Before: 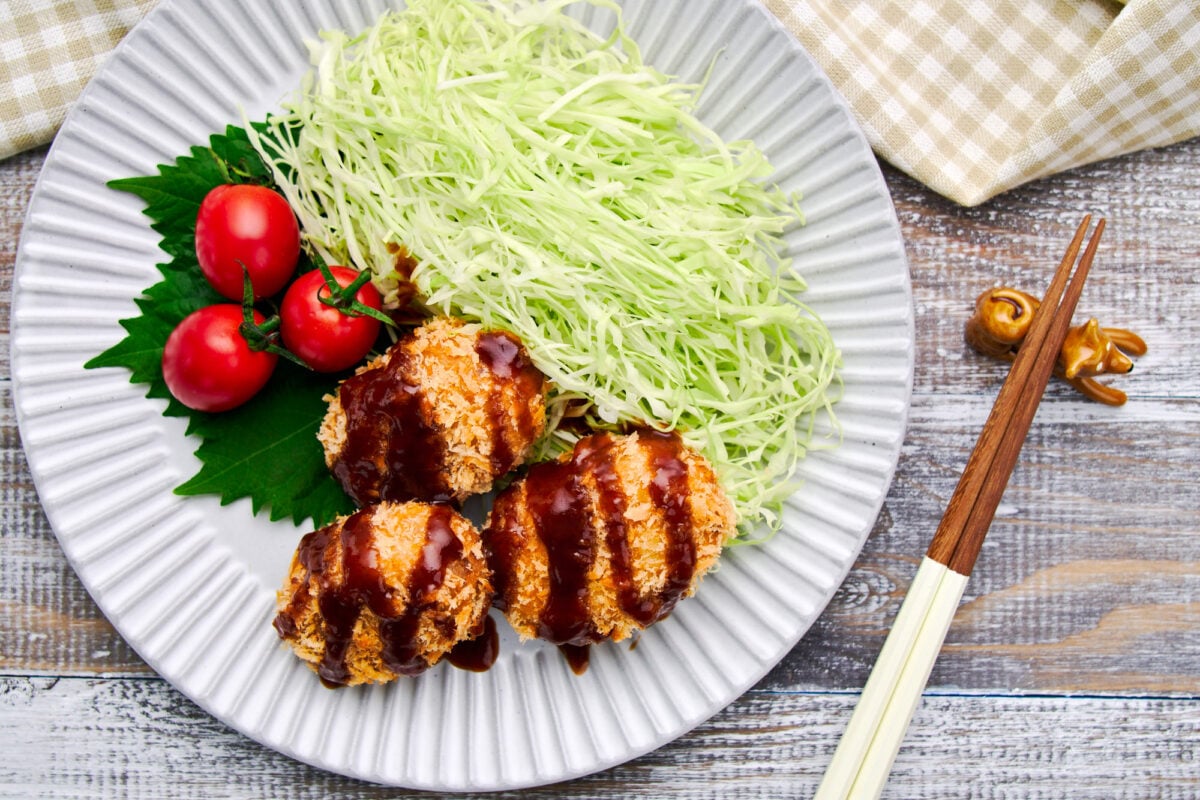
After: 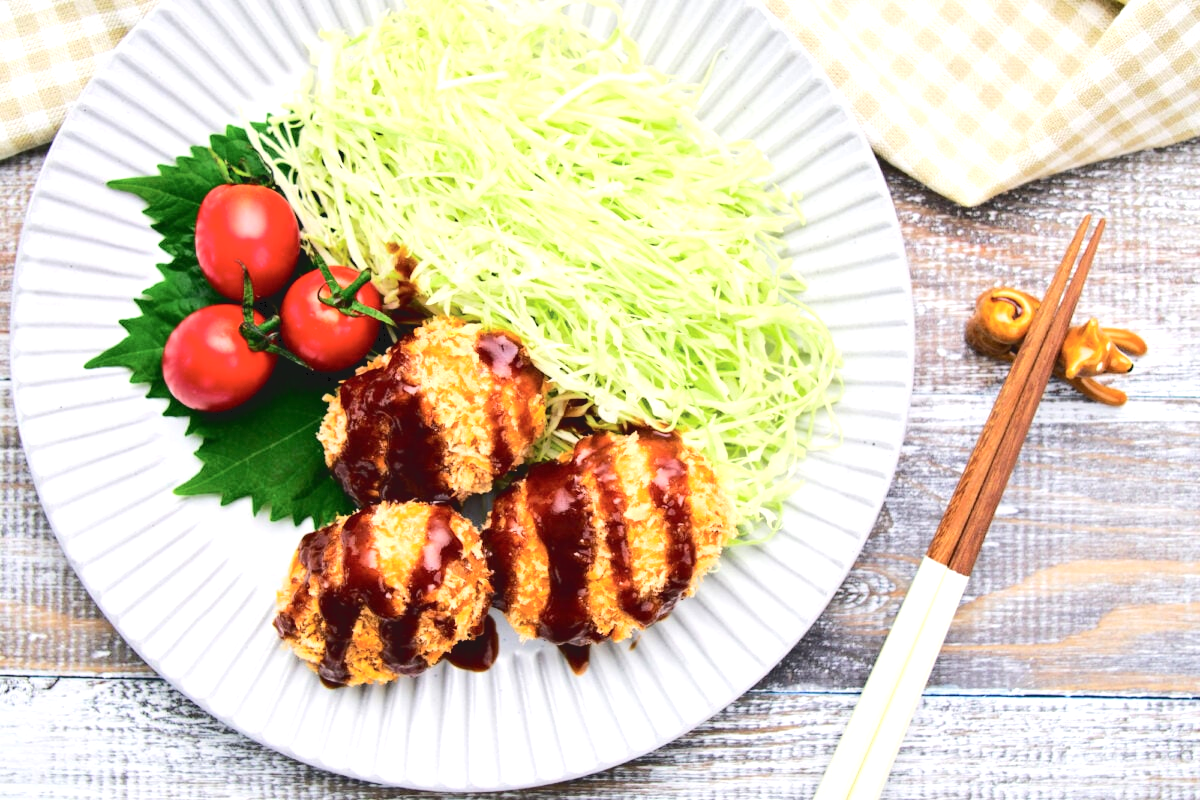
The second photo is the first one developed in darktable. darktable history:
tone curve: curves: ch0 [(0, 0) (0.003, 0.076) (0.011, 0.081) (0.025, 0.084) (0.044, 0.092) (0.069, 0.1) (0.1, 0.117) (0.136, 0.144) (0.177, 0.186) (0.224, 0.237) (0.277, 0.306) (0.335, 0.39) (0.399, 0.494) (0.468, 0.574) (0.543, 0.666) (0.623, 0.722) (0.709, 0.79) (0.801, 0.855) (0.898, 0.926) (1, 1)], color space Lab, independent channels, preserve colors none
exposure: exposure 0.602 EV, compensate exposure bias true, compensate highlight preservation false
